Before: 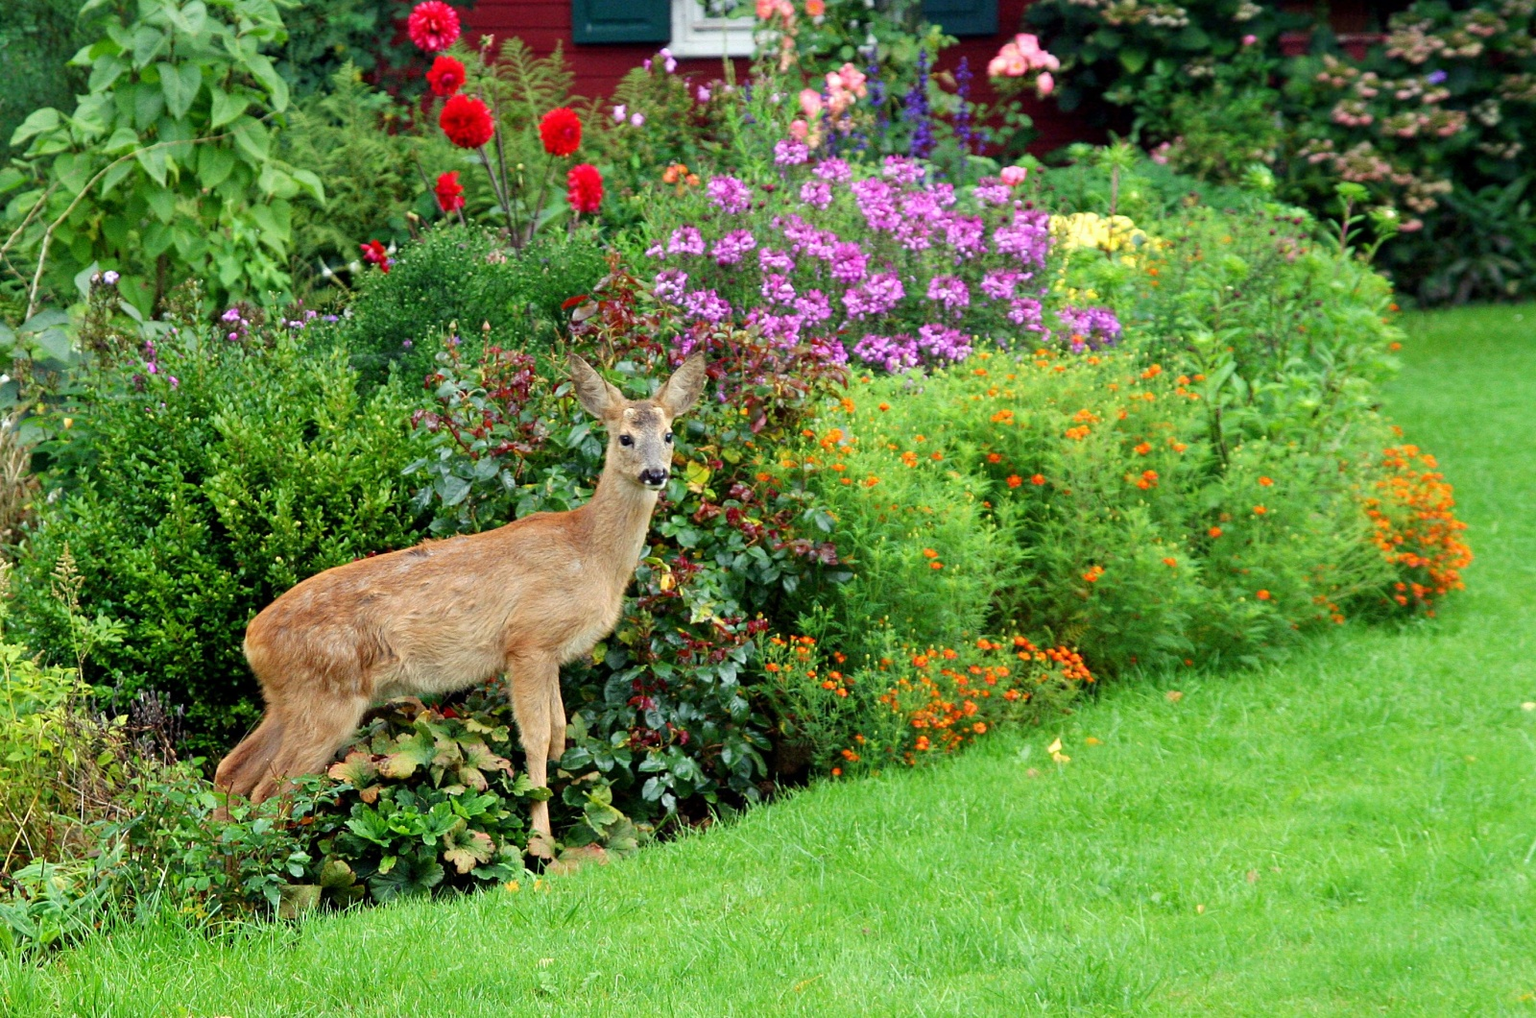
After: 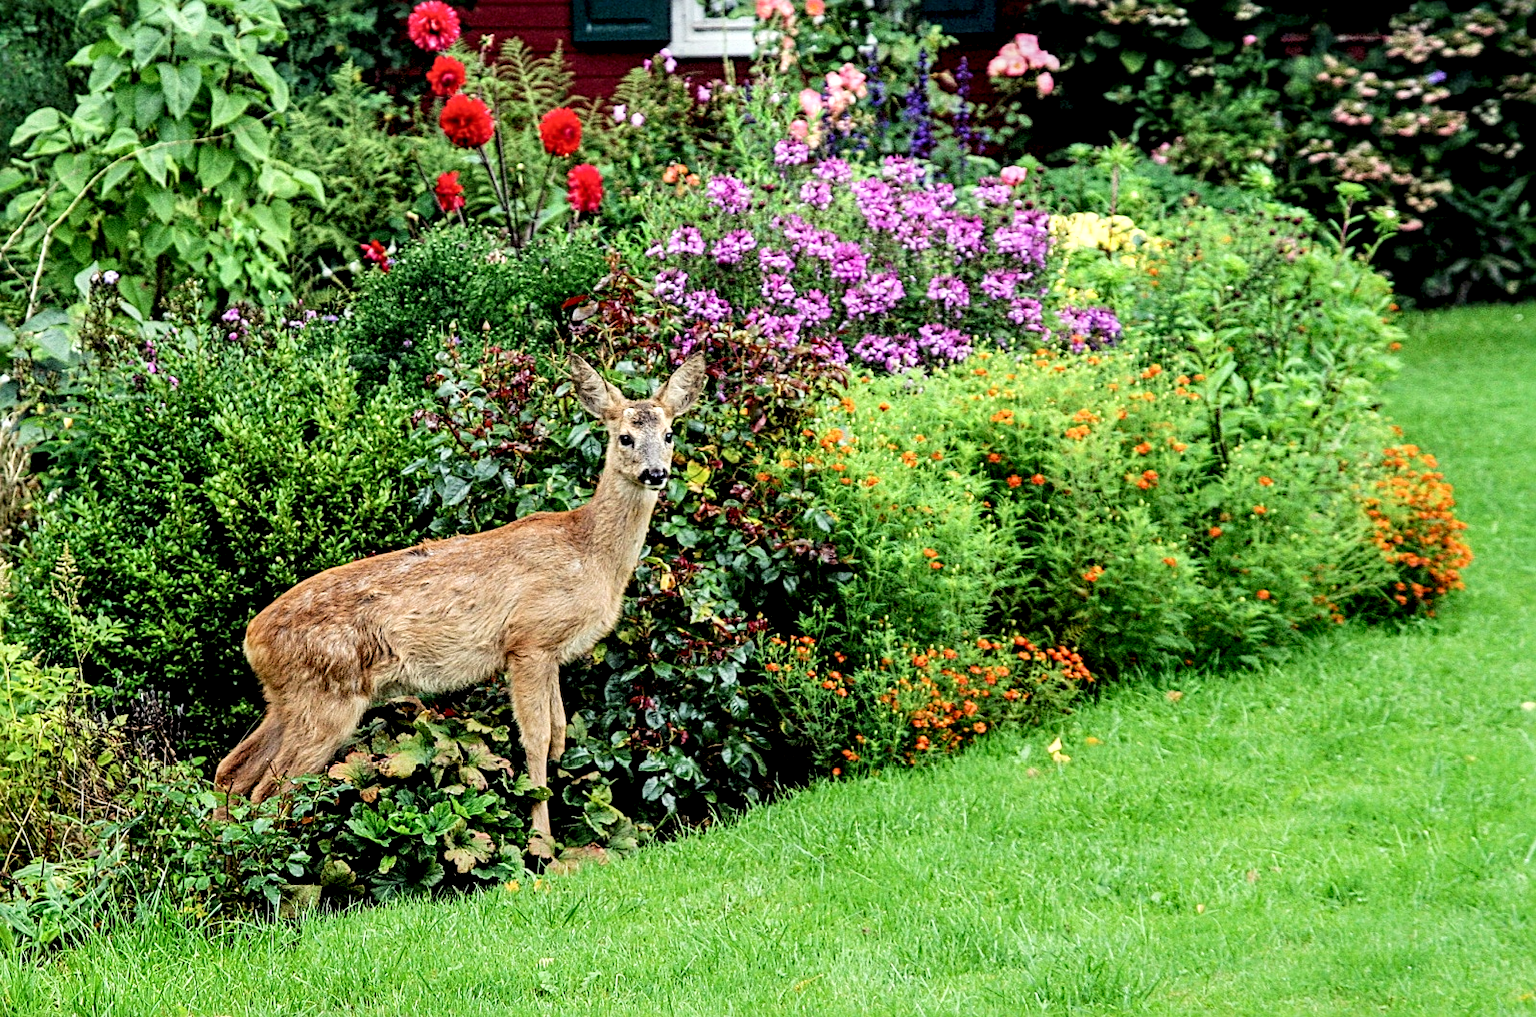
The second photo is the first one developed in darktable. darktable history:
filmic rgb: black relative exposure -16 EV, white relative exposure 5.27 EV, hardness 5.91, contrast 1.241
sharpen: radius 3.131
local contrast: highlights 65%, shadows 54%, detail 169%, midtone range 0.51
